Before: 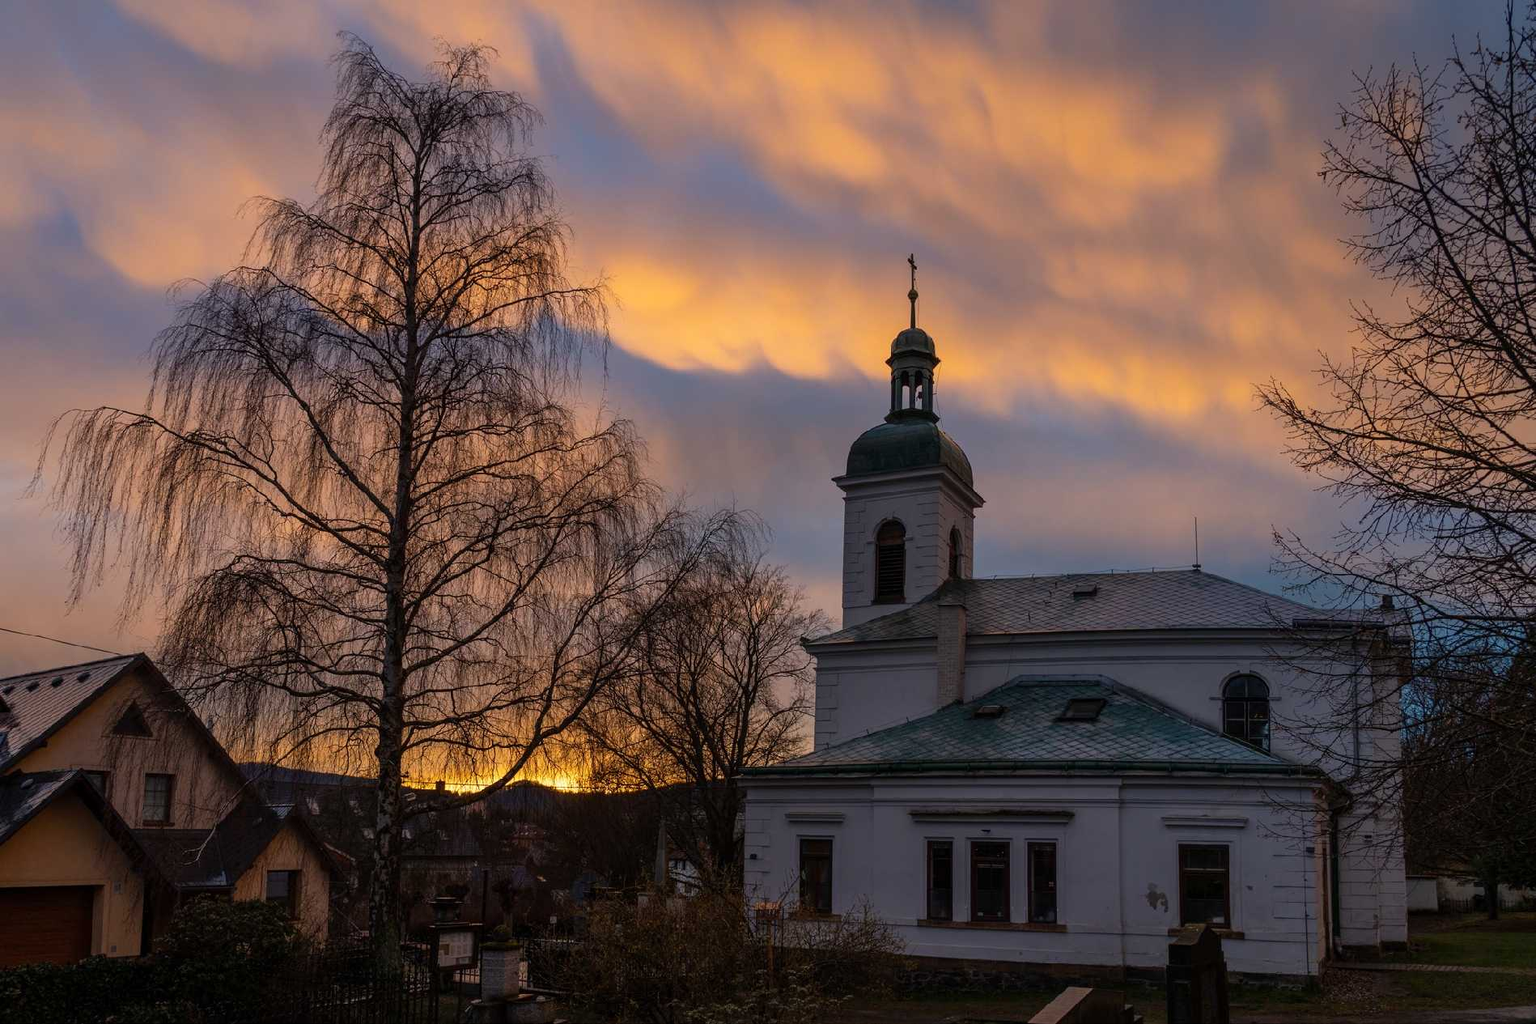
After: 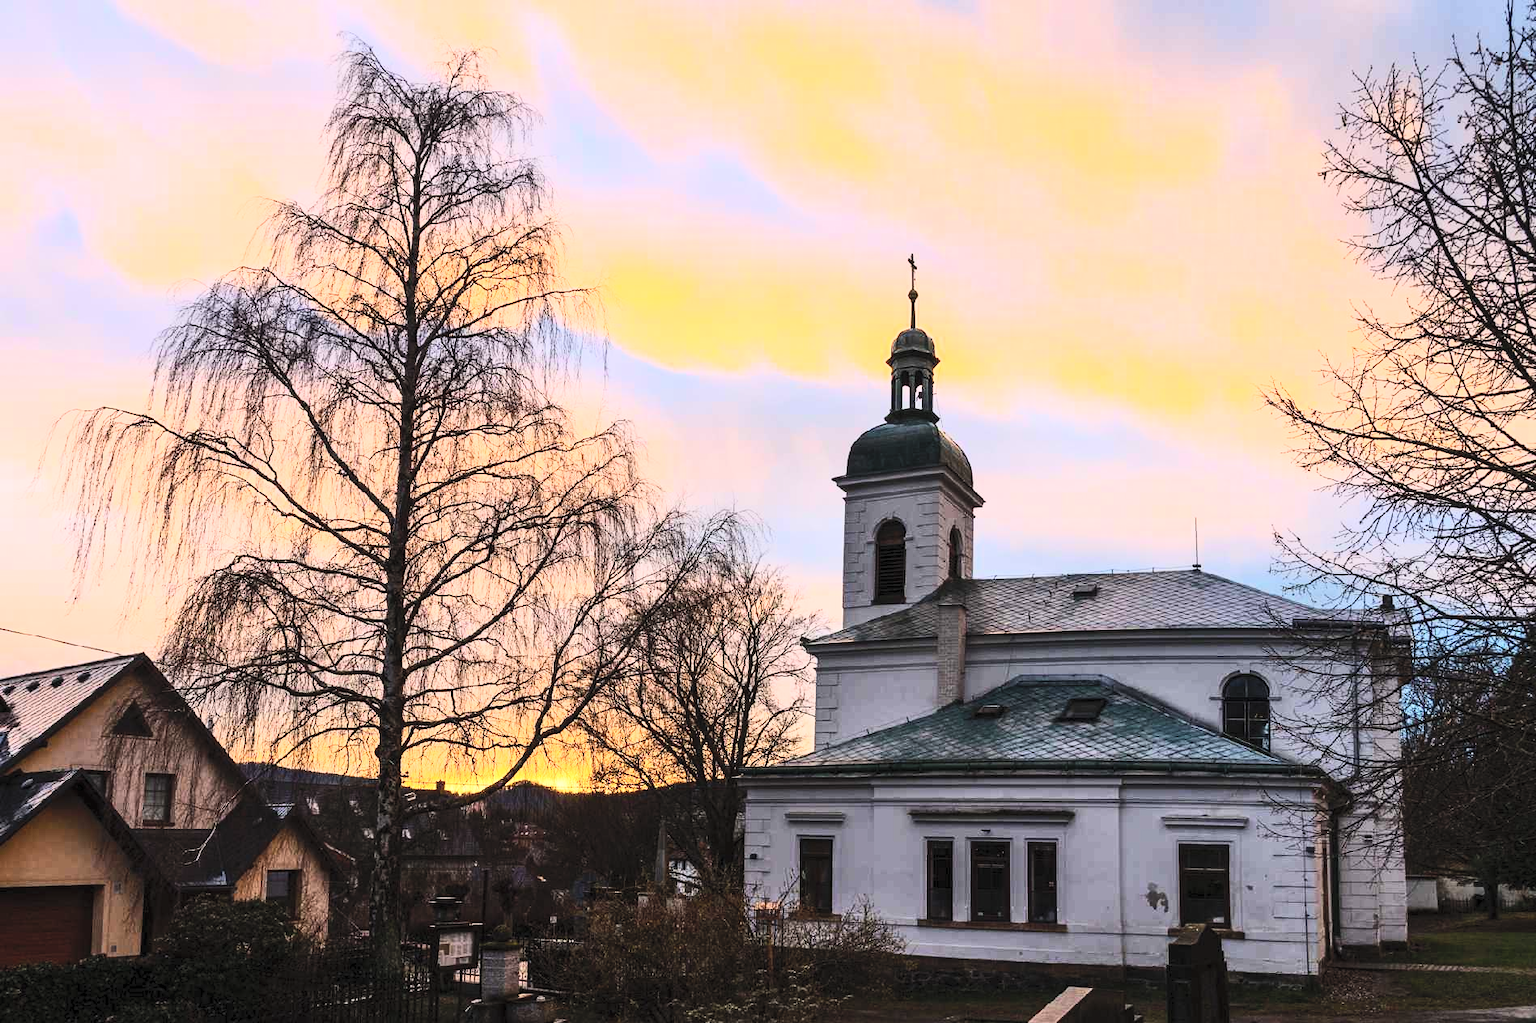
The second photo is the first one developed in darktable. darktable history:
contrast brightness saturation: contrast 0.388, brightness 0.513
tone equalizer: -7 EV 0.159 EV, -6 EV 0.623 EV, -5 EV 1.12 EV, -4 EV 1.35 EV, -3 EV 1.15 EV, -2 EV 0.6 EV, -1 EV 0.162 EV, edges refinement/feathering 500, mask exposure compensation -1.57 EV, preserve details no
